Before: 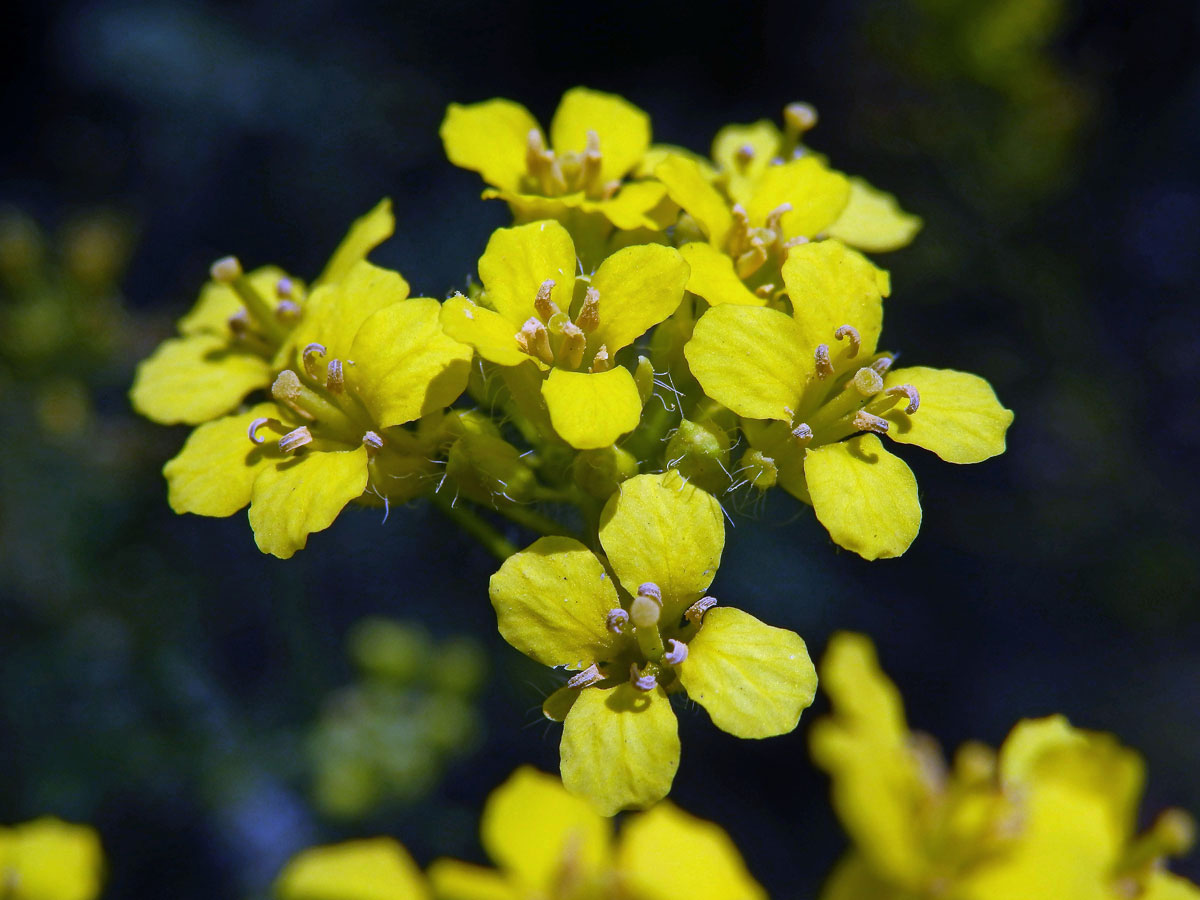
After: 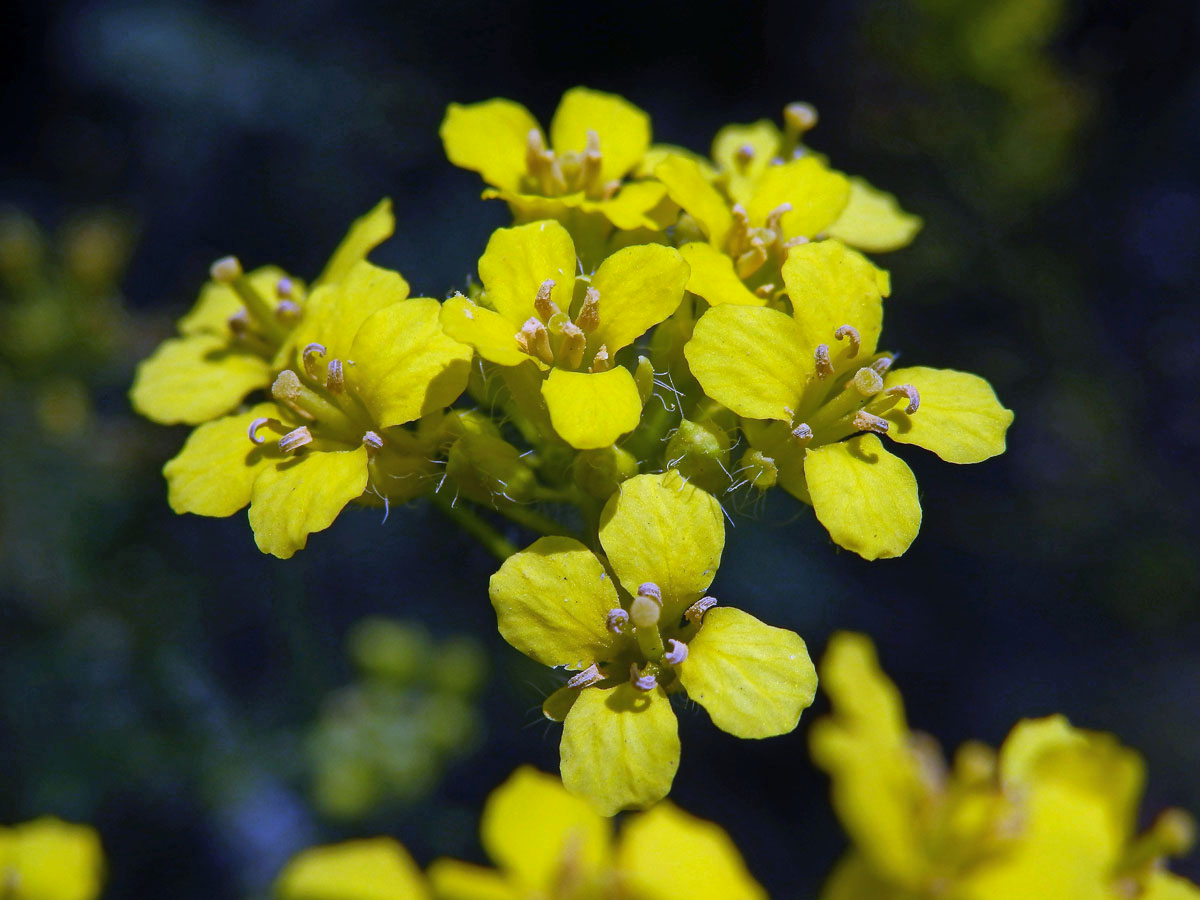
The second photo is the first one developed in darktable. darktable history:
shadows and highlights: shadows 24.85, highlights -23.88
